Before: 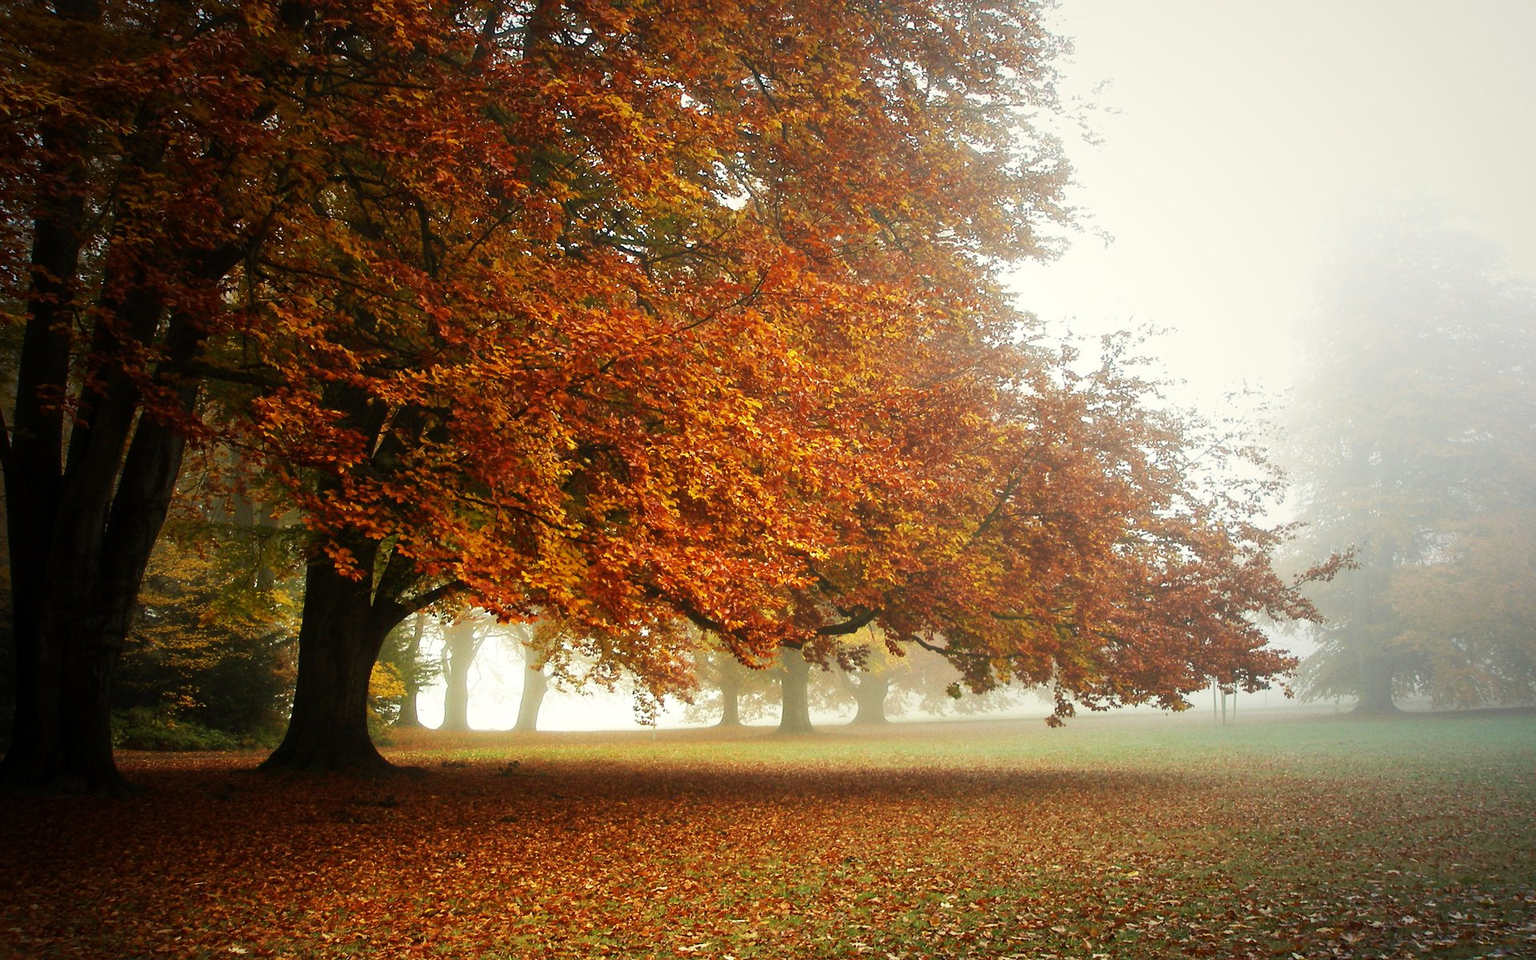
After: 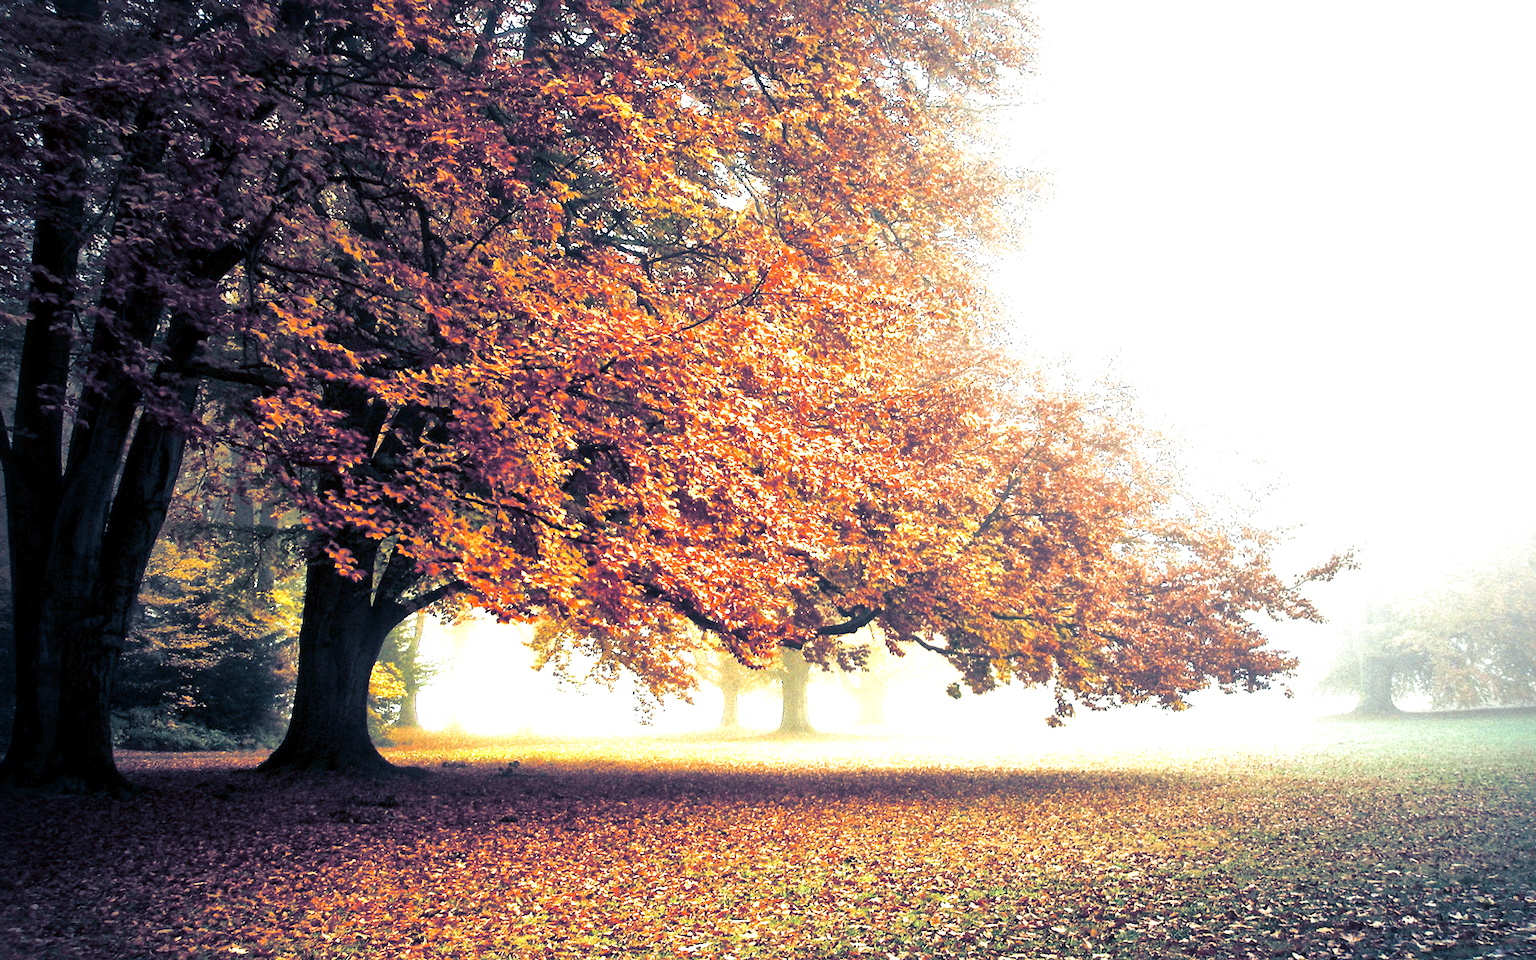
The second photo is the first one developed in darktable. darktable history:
exposure: black level correction 0, exposure 1.45 EV, compensate exposure bias true, compensate highlight preservation false
white balance: red 0.974, blue 1.044
split-toning: shadows › hue 226.8°, shadows › saturation 0.84
local contrast: mode bilateral grid, contrast 20, coarseness 50, detail 179%, midtone range 0.2
